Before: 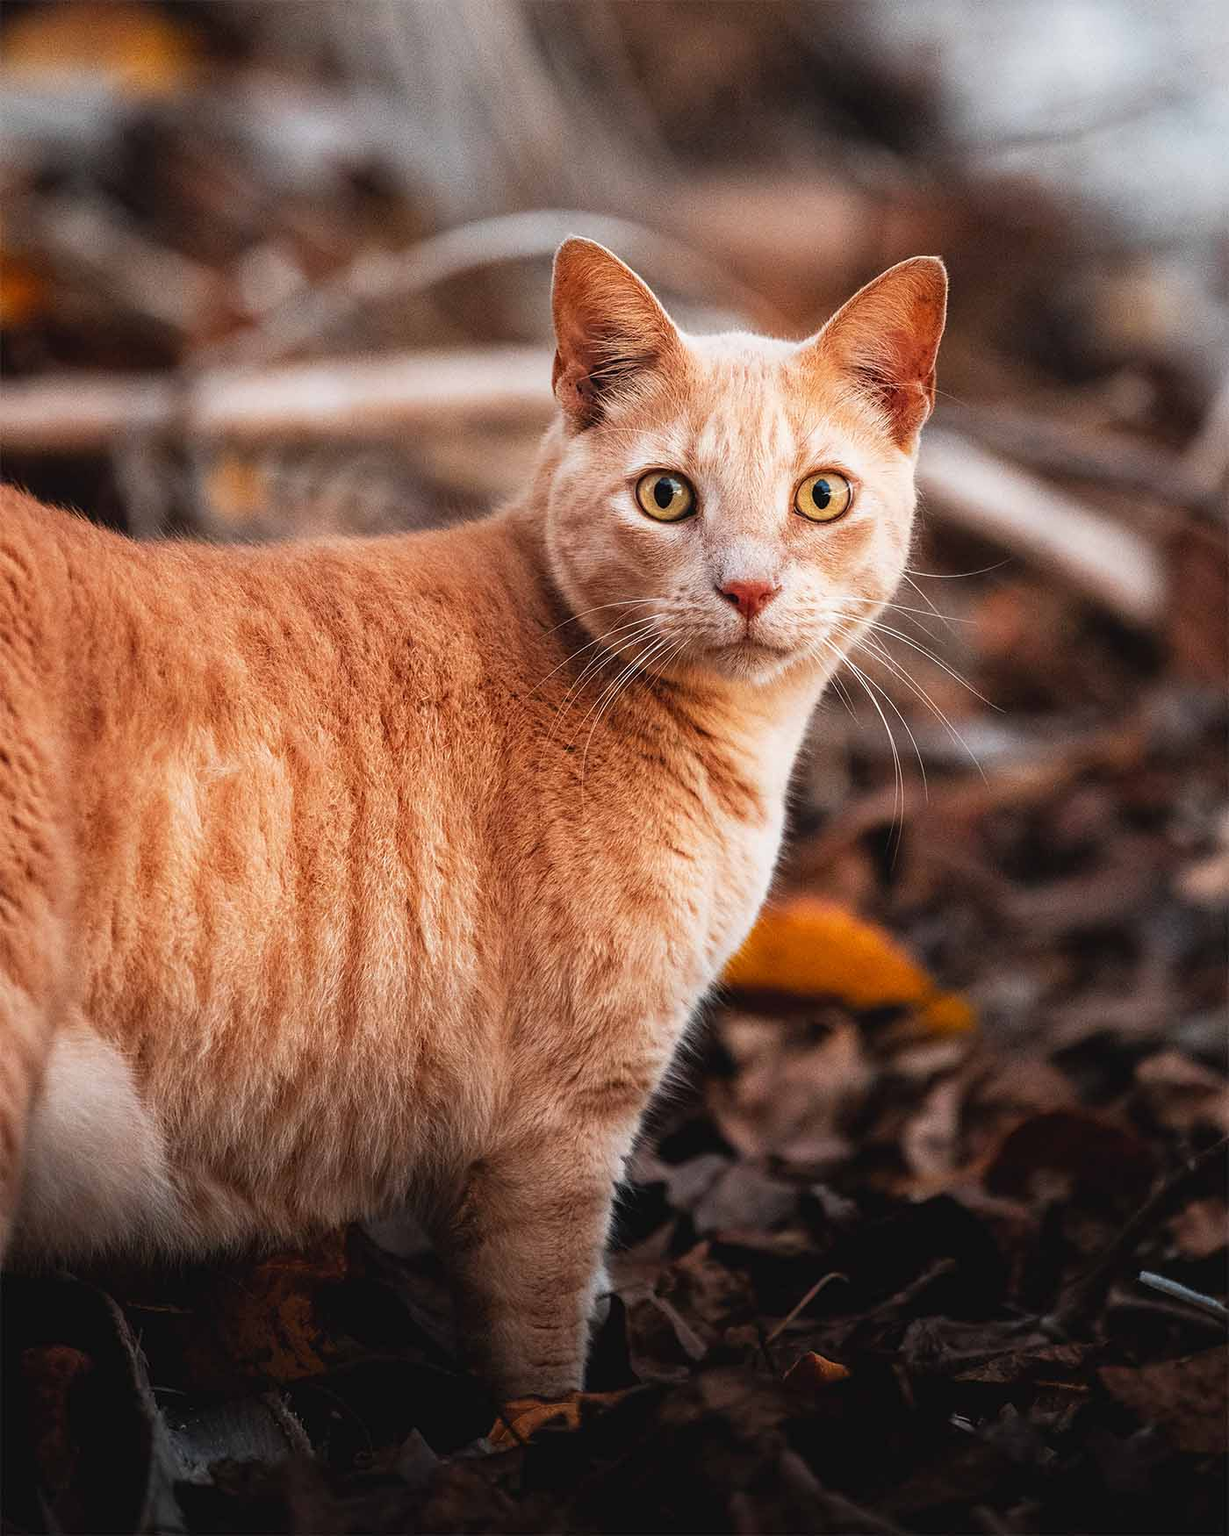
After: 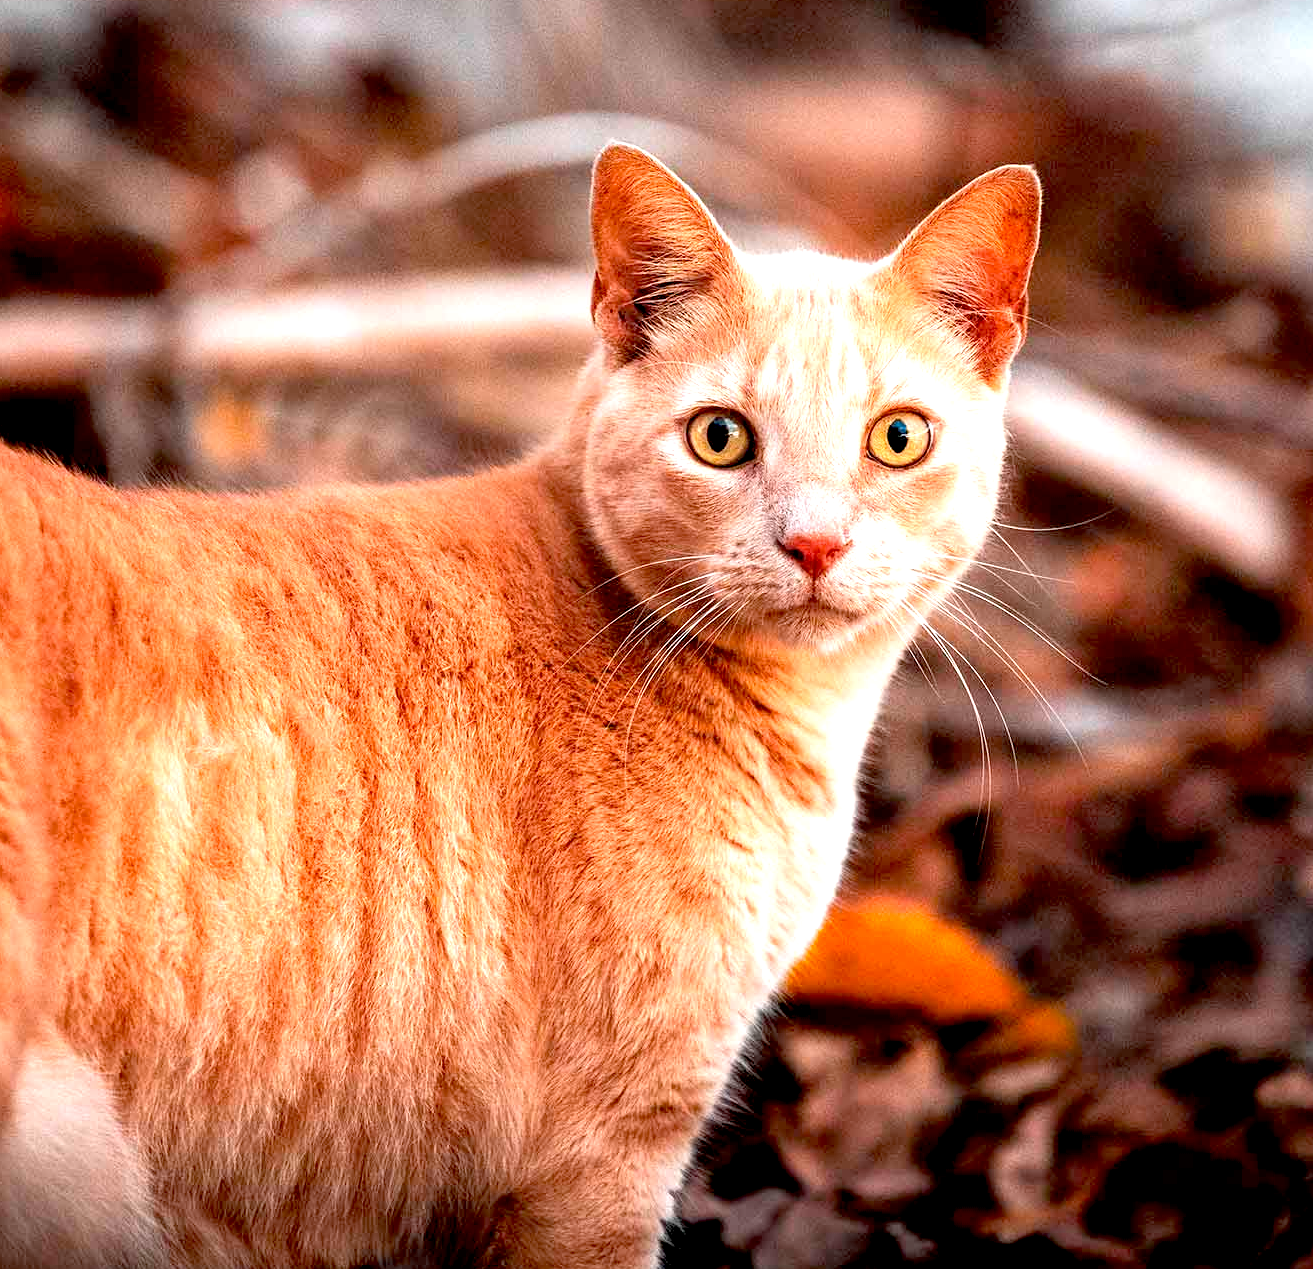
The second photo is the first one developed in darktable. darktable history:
exposure: black level correction 0.012, exposure 0.7 EV, compensate exposure bias true, compensate highlight preservation false
crop: left 2.737%, top 7.287%, right 3.421%, bottom 20.179%
